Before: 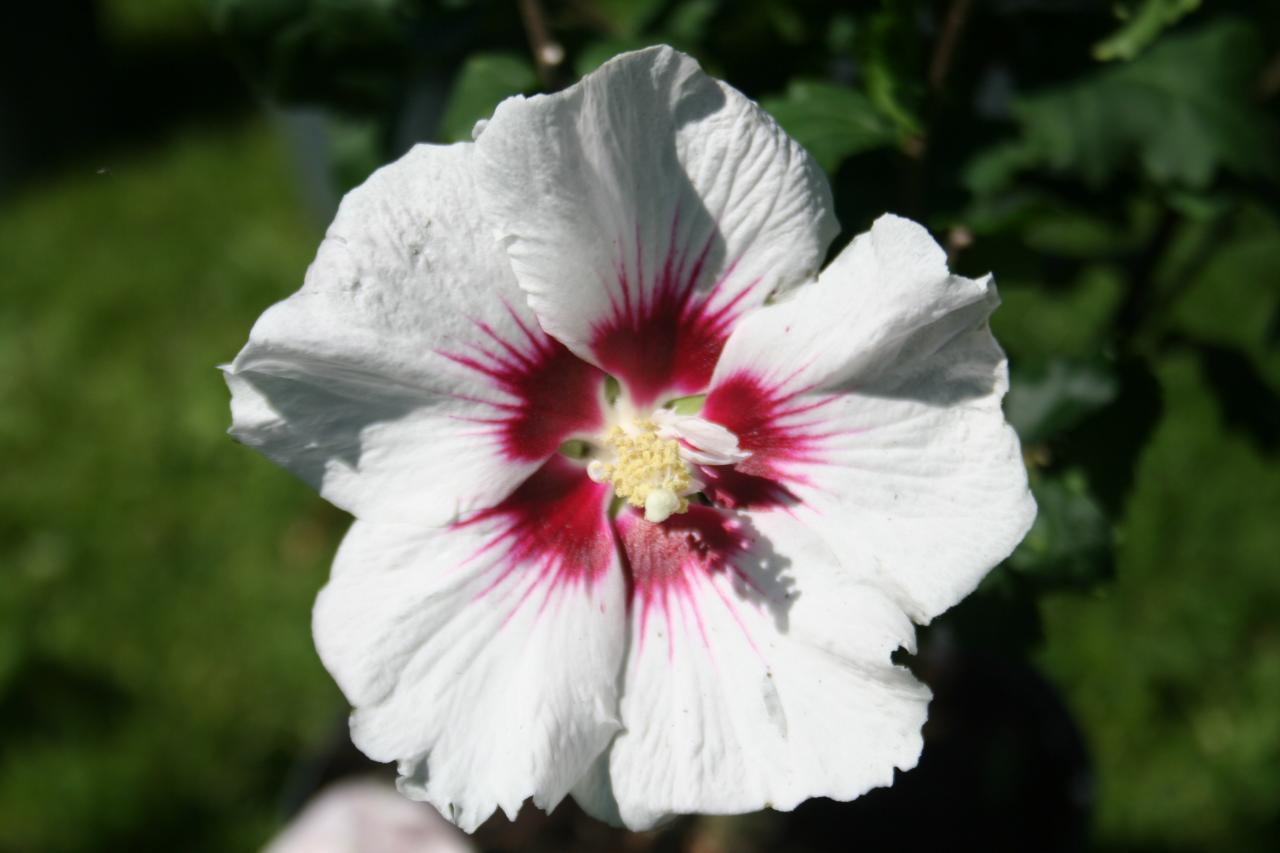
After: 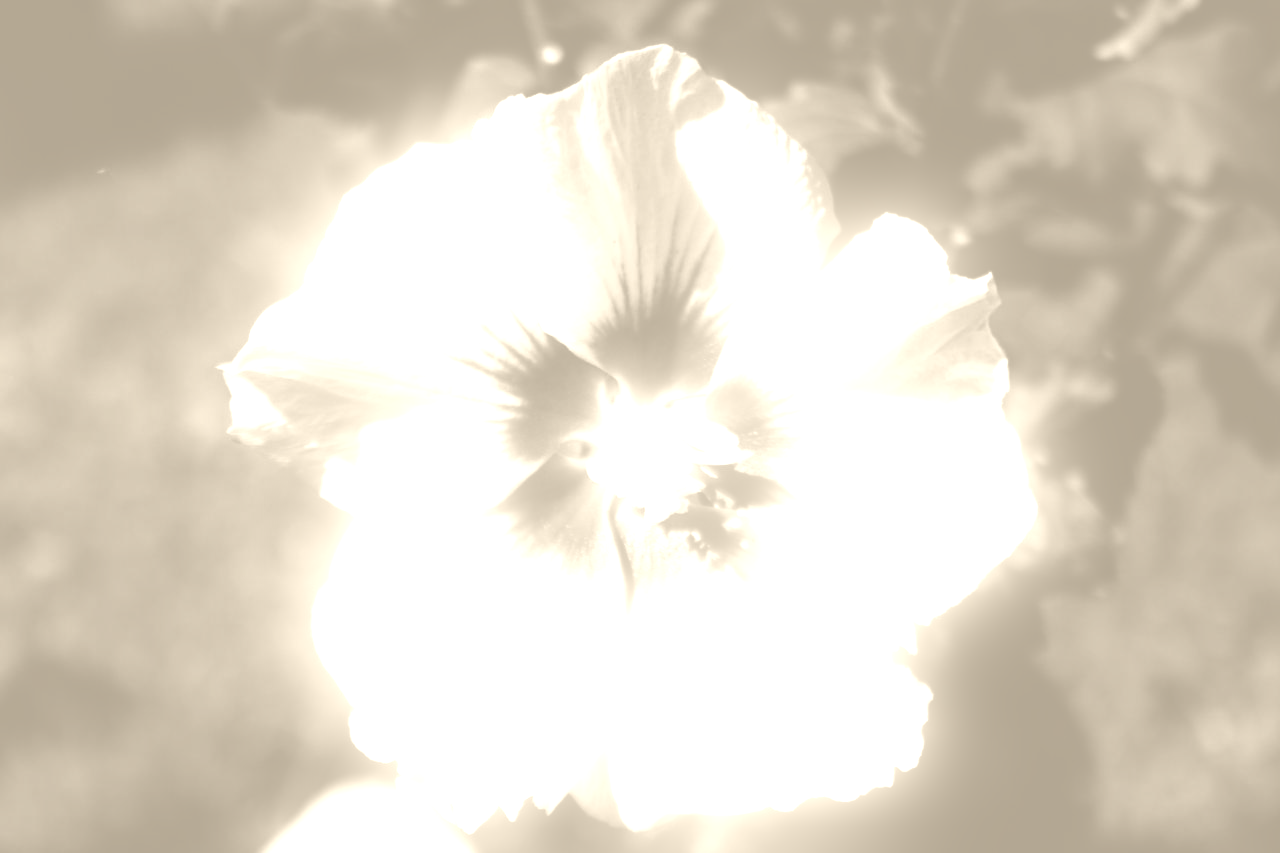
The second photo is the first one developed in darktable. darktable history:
colorize: hue 36°, saturation 71%, lightness 80.79%
bloom: size 9%, threshold 100%, strength 7%
tone equalizer: -8 EV -0.75 EV, -7 EV -0.7 EV, -6 EV -0.6 EV, -5 EV -0.4 EV, -3 EV 0.4 EV, -2 EV 0.6 EV, -1 EV 0.7 EV, +0 EV 0.75 EV, edges refinement/feathering 500, mask exposure compensation -1.57 EV, preserve details no
